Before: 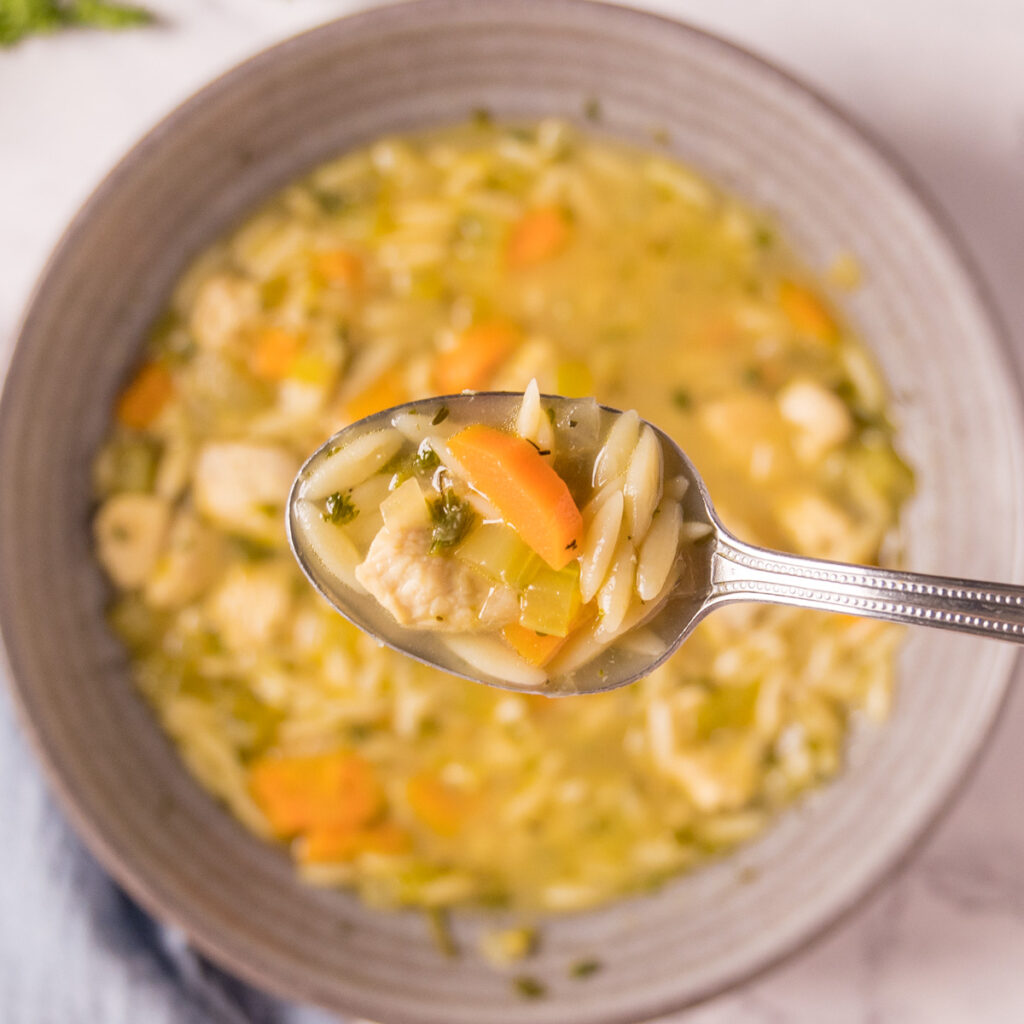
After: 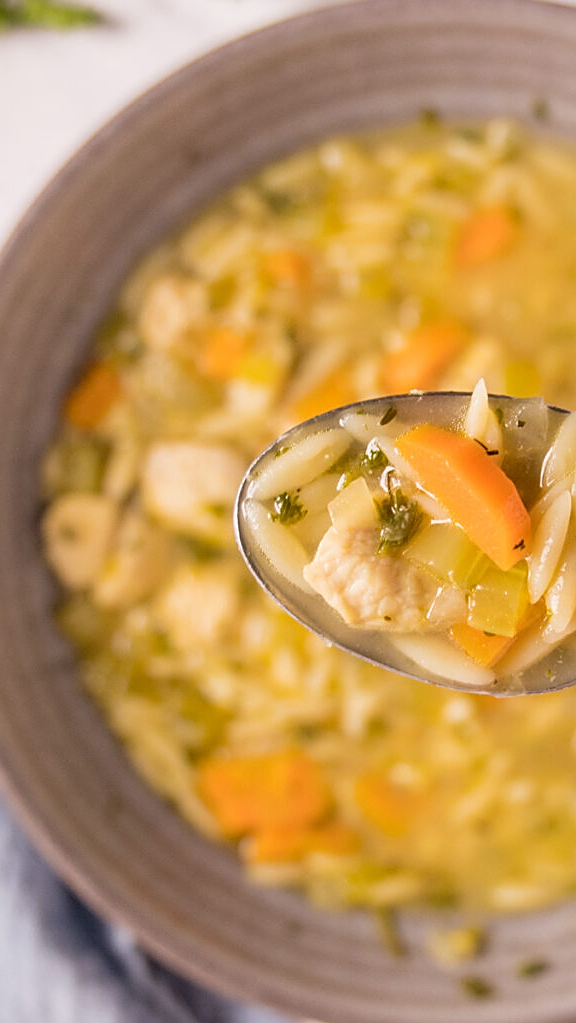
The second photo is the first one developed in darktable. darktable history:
sharpen: on, module defaults
base curve: preserve colors none
crop: left 5.114%, right 38.589%
